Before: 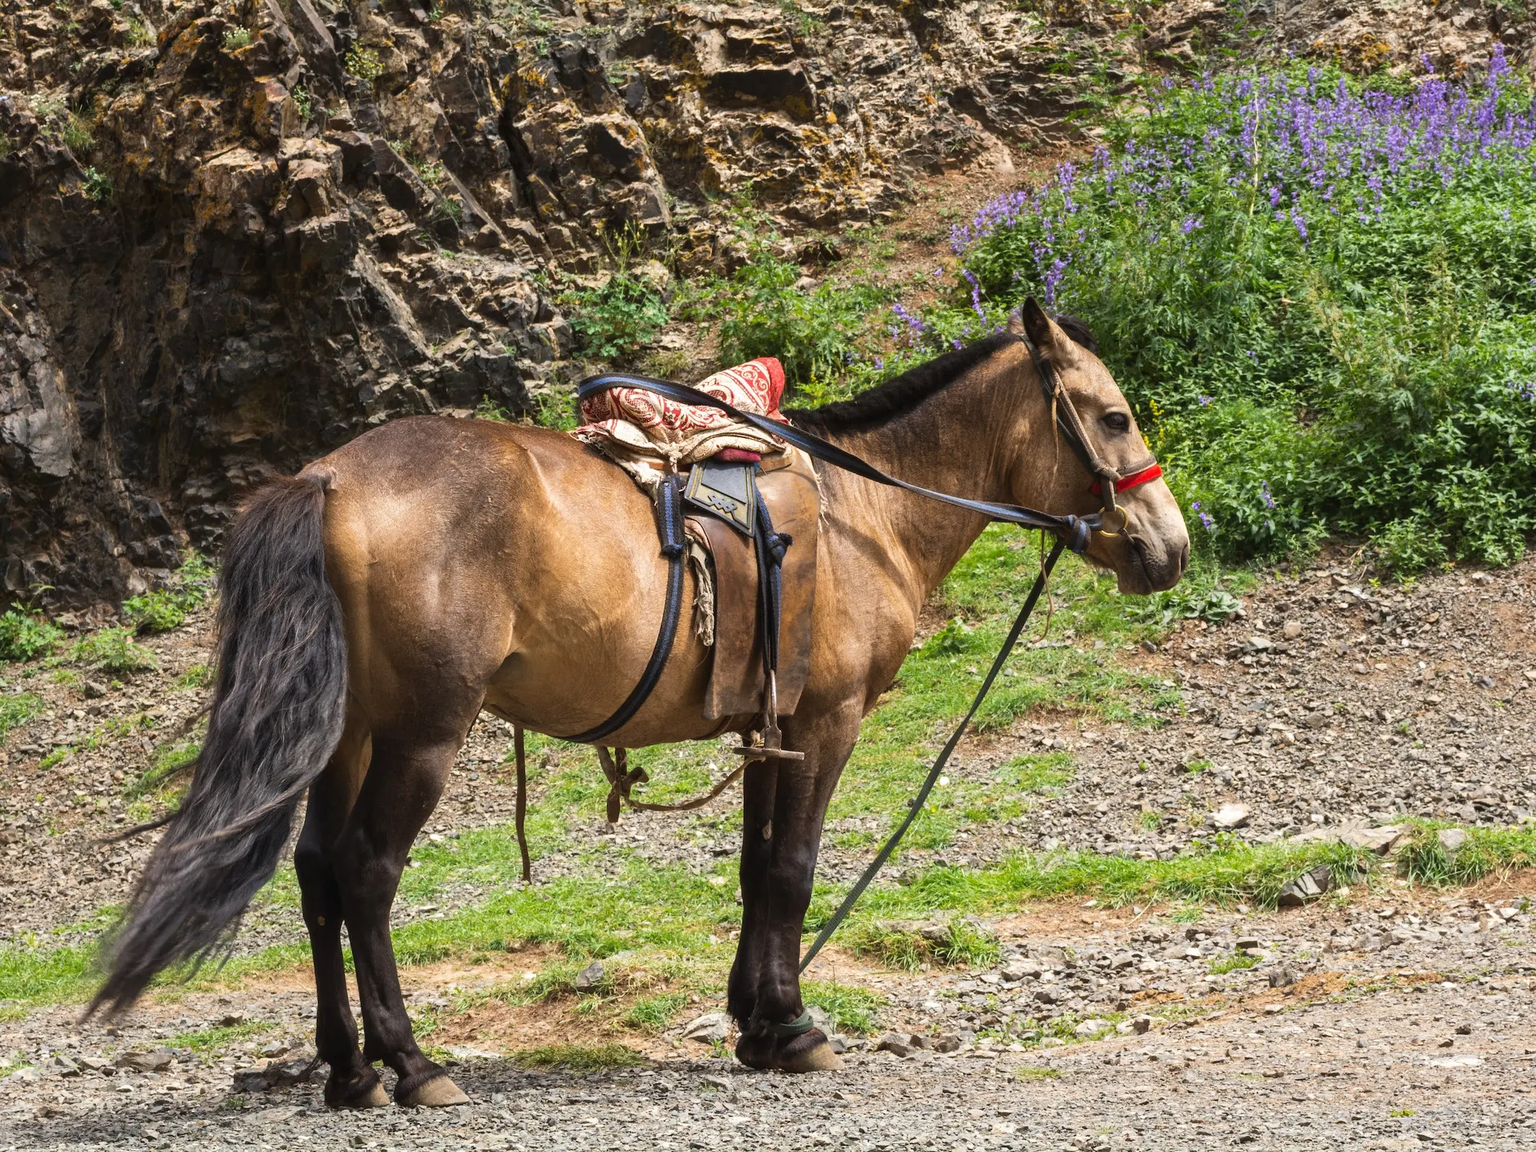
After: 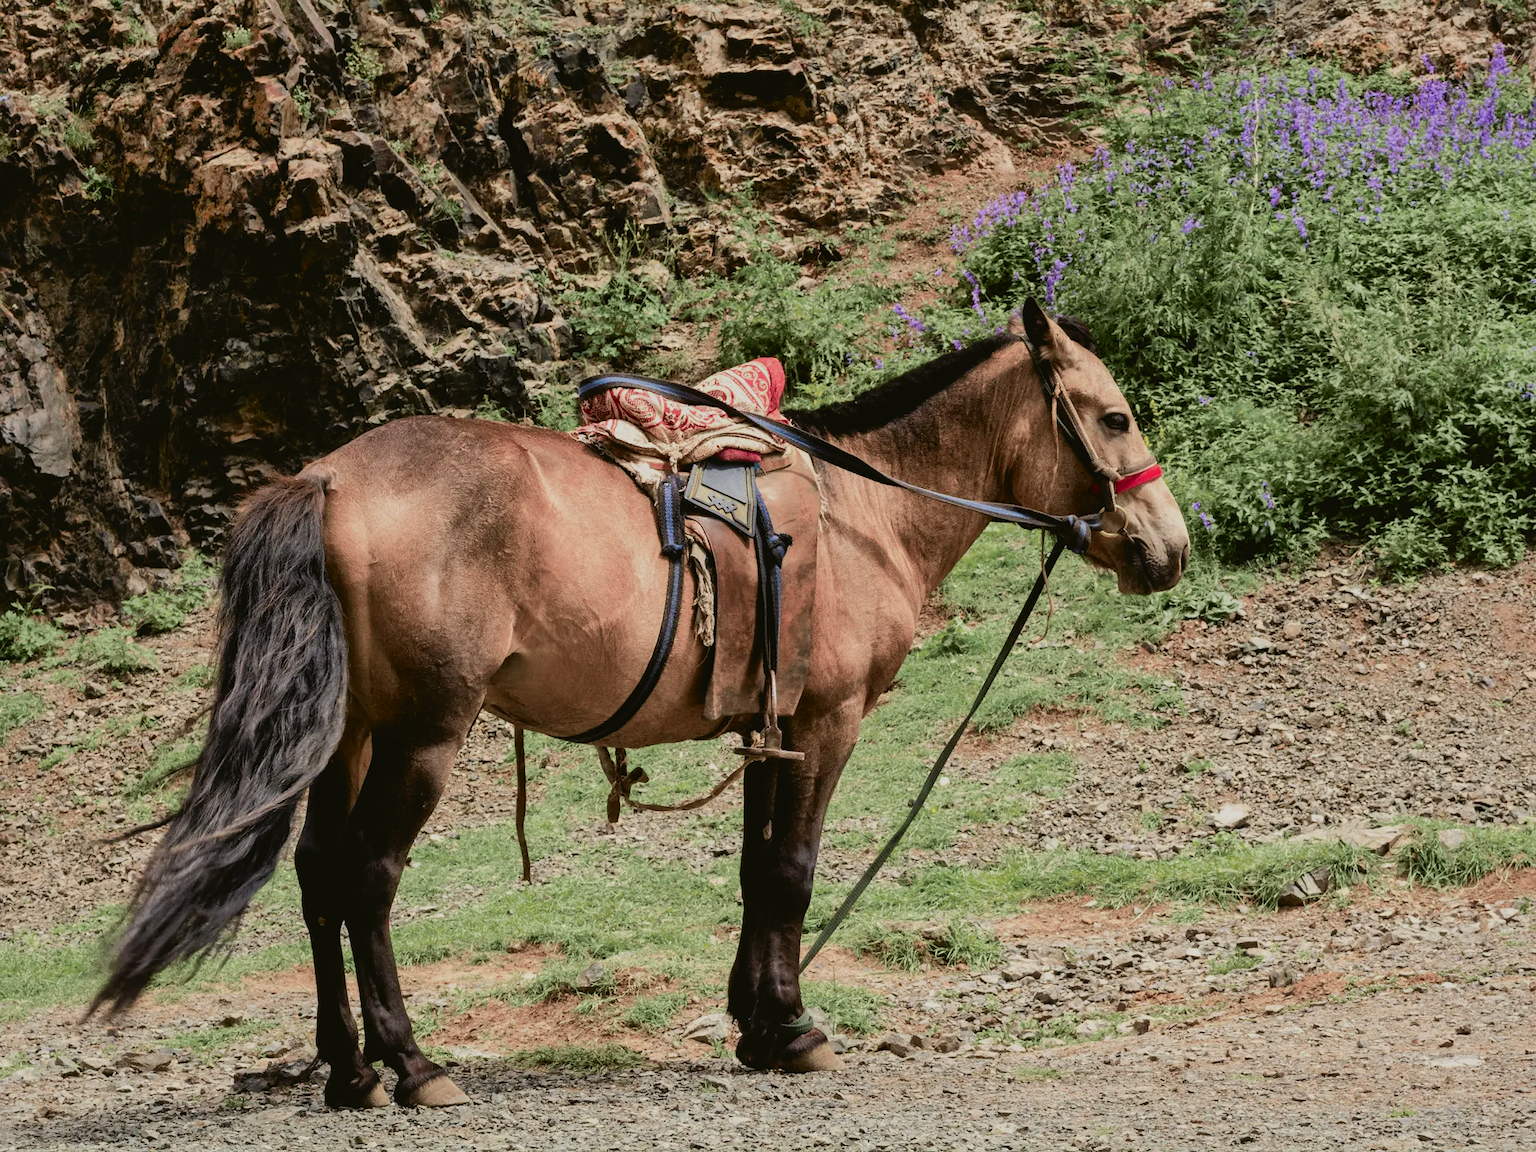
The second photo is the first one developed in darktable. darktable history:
exposure: compensate highlight preservation false
shadows and highlights: on, module defaults
tone curve: curves: ch0 [(0, 0.021) (0.059, 0.053) (0.212, 0.18) (0.337, 0.304) (0.495, 0.505) (0.725, 0.731) (0.89, 0.919) (1, 1)]; ch1 [(0, 0) (0.094, 0.081) (0.285, 0.299) (0.403, 0.436) (0.479, 0.475) (0.54, 0.55) (0.615, 0.637) (0.683, 0.688) (1, 1)]; ch2 [(0, 0) (0.257, 0.217) (0.434, 0.434) (0.498, 0.507) (0.527, 0.542) (0.597, 0.587) (0.658, 0.595) (1, 1)], color space Lab, independent channels, preserve colors none
filmic rgb: black relative exposure -4.85 EV, white relative exposure 4.05 EV, hardness 2.81
